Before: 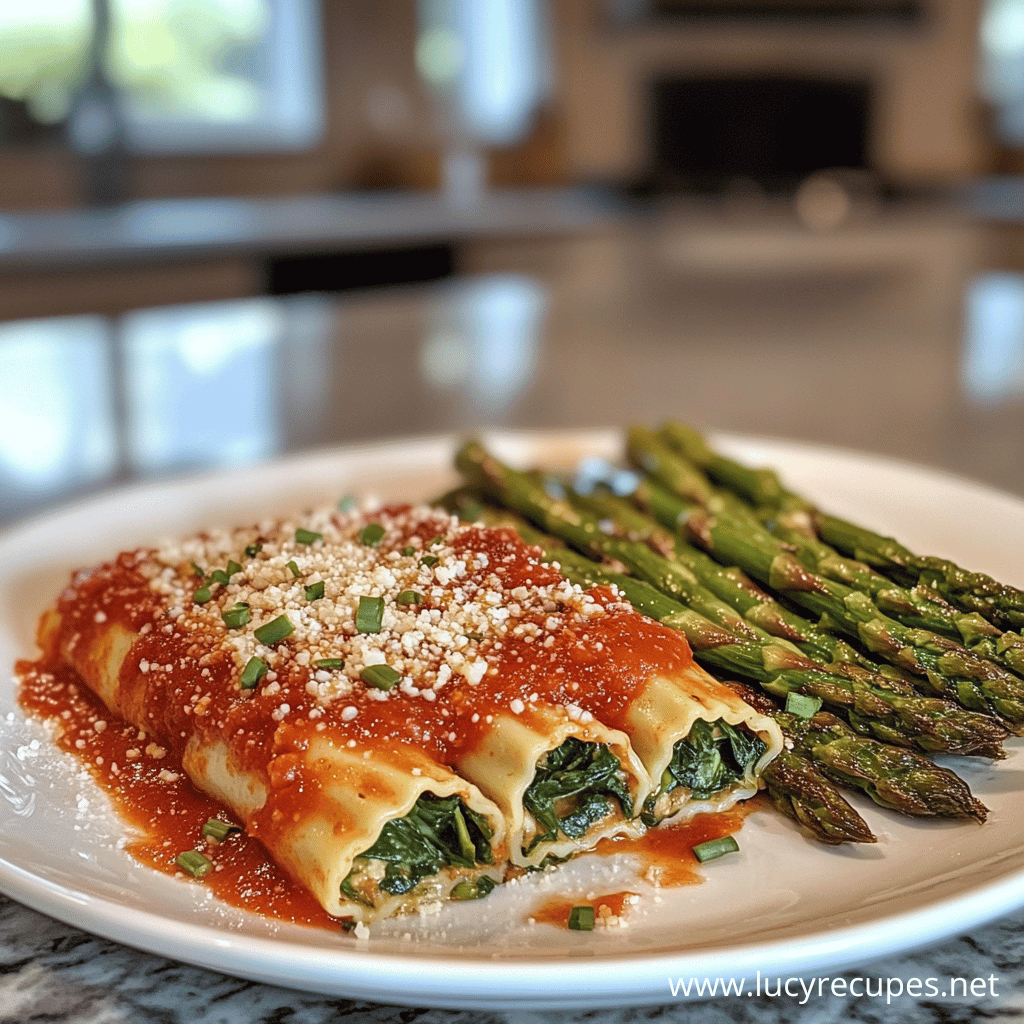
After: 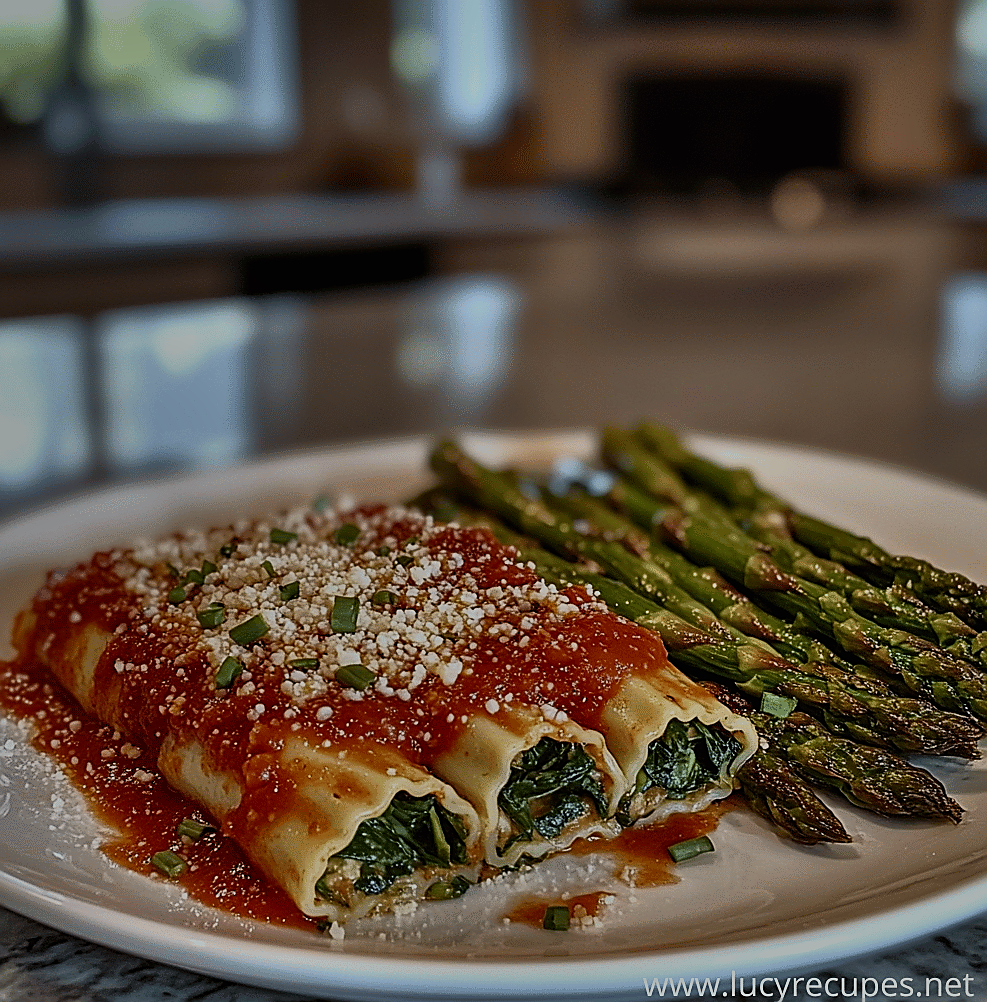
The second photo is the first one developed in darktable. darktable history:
sharpen: radius 1.424, amount 1.239, threshold 0.747
shadows and highlights: shadows 60.39, soften with gaussian
contrast brightness saturation: contrast 0.145, brightness -0.01, saturation 0.103
tone equalizer: -8 EV -1.98 EV, -7 EV -1.96 EV, -6 EV -2 EV, -5 EV -1.99 EV, -4 EV -1.97 EV, -3 EV -1.99 EV, -2 EV -1.99 EV, -1 EV -1.62 EV, +0 EV -1.98 EV, edges refinement/feathering 500, mask exposure compensation -1.57 EV, preserve details no
crop and rotate: left 2.495%, right 1.03%, bottom 2.081%
